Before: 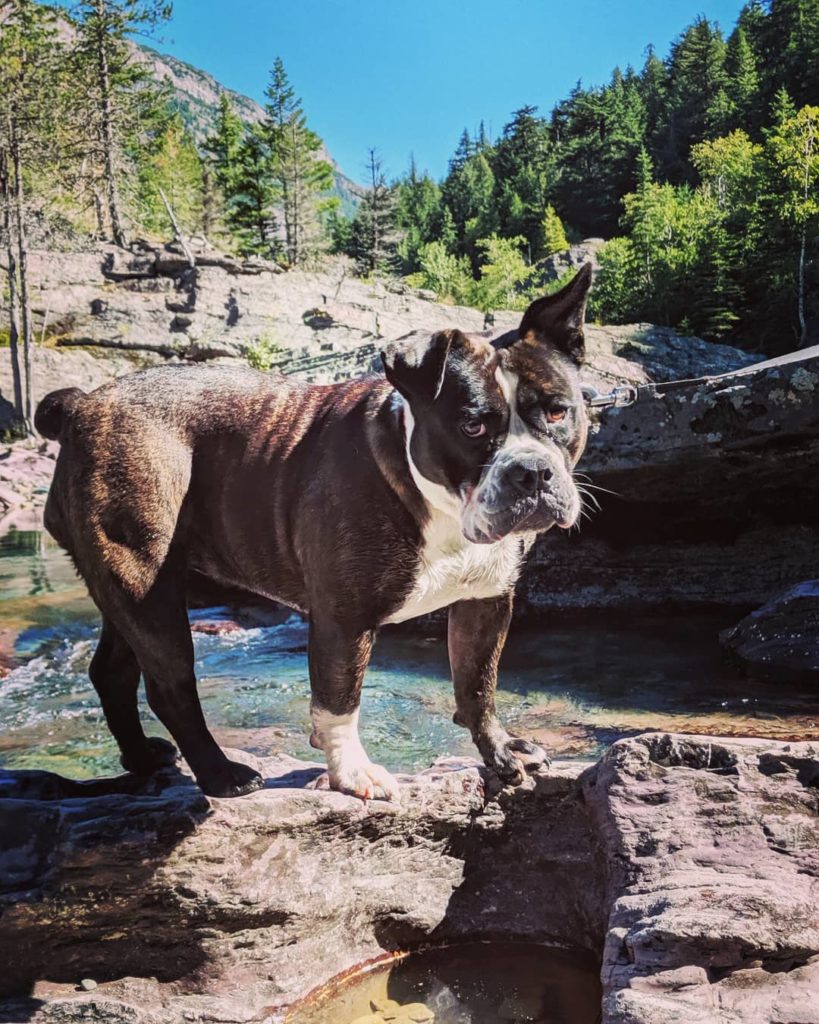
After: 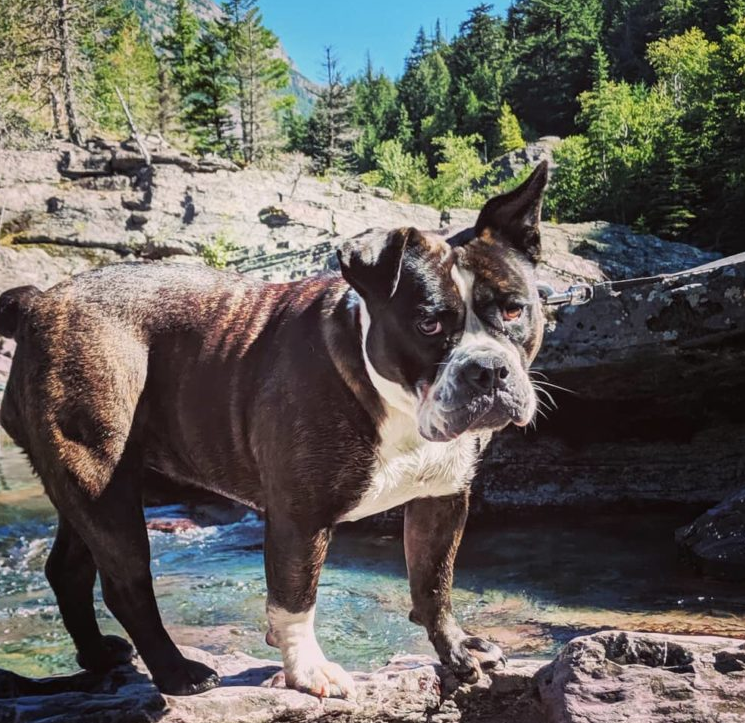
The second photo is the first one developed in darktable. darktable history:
crop: left 5.434%, top 10.03%, right 3.594%, bottom 19.302%
